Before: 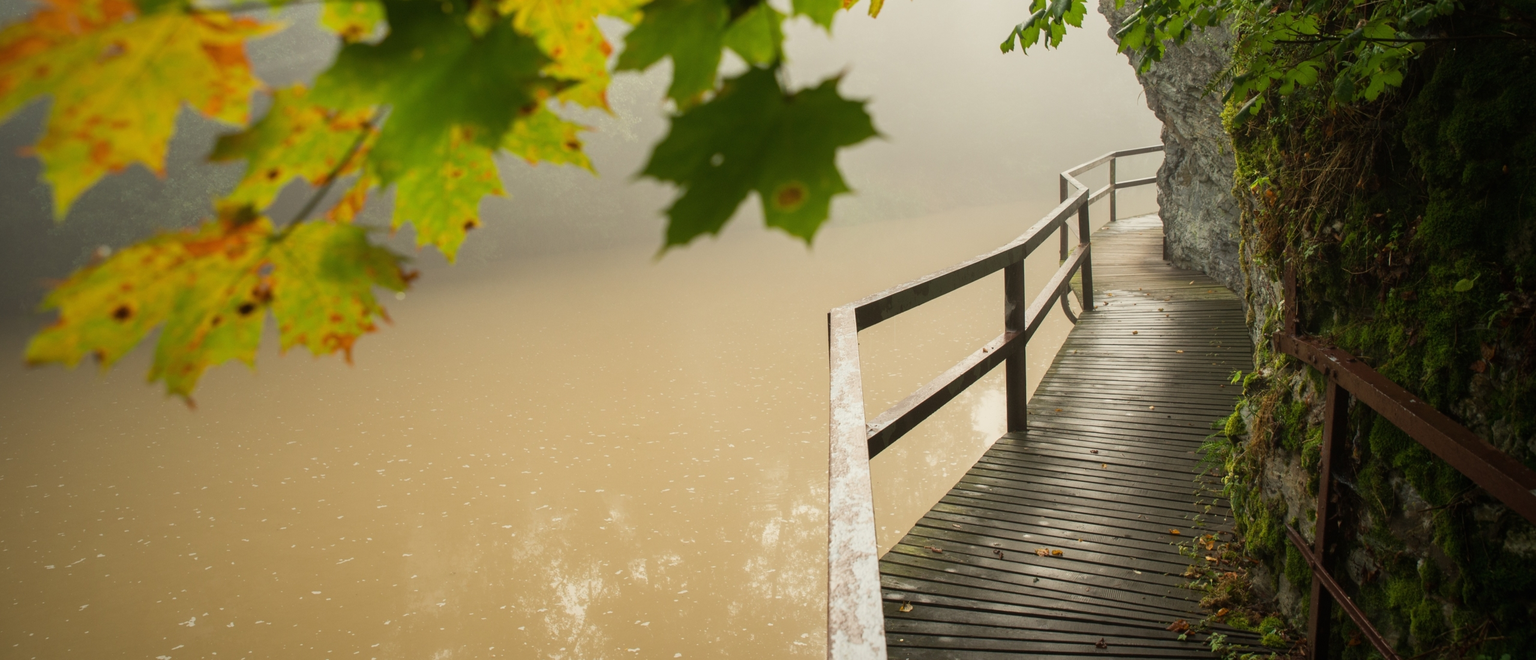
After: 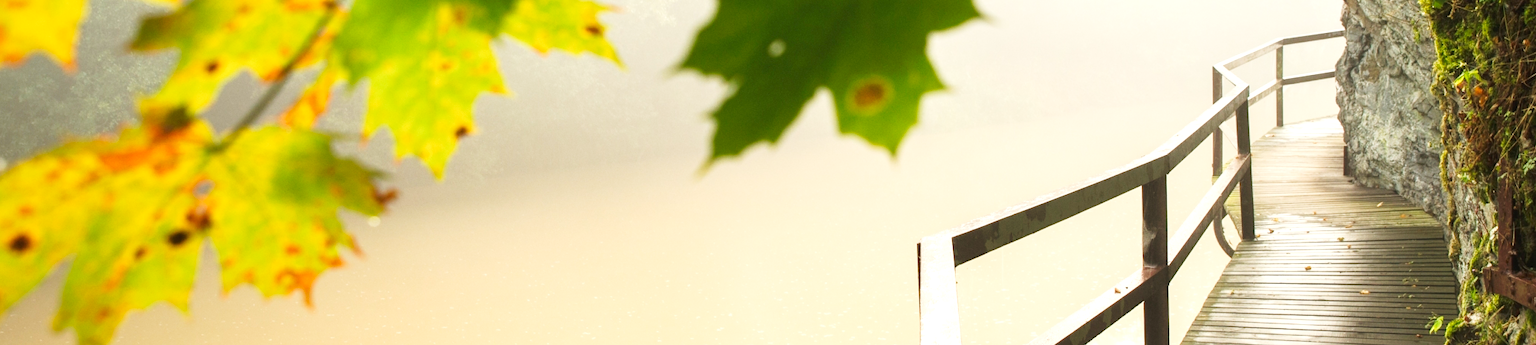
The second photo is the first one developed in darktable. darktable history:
crop: left 6.947%, top 18.507%, right 14.348%, bottom 40.284%
exposure: black level correction 0, exposure 0.889 EV, compensate highlight preservation false
tone curve: curves: ch0 [(0, 0) (0.003, 0.01) (0.011, 0.015) (0.025, 0.023) (0.044, 0.038) (0.069, 0.058) (0.1, 0.093) (0.136, 0.134) (0.177, 0.176) (0.224, 0.221) (0.277, 0.282) (0.335, 0.36) (0.399, 0.438) (0.468, 0.54) (0.543, 0.632) (0.623, 0.724) (0.709, 0.814) (0.801, 0.885) (0.898, 0.947) (1, 1)], preserve colors none
